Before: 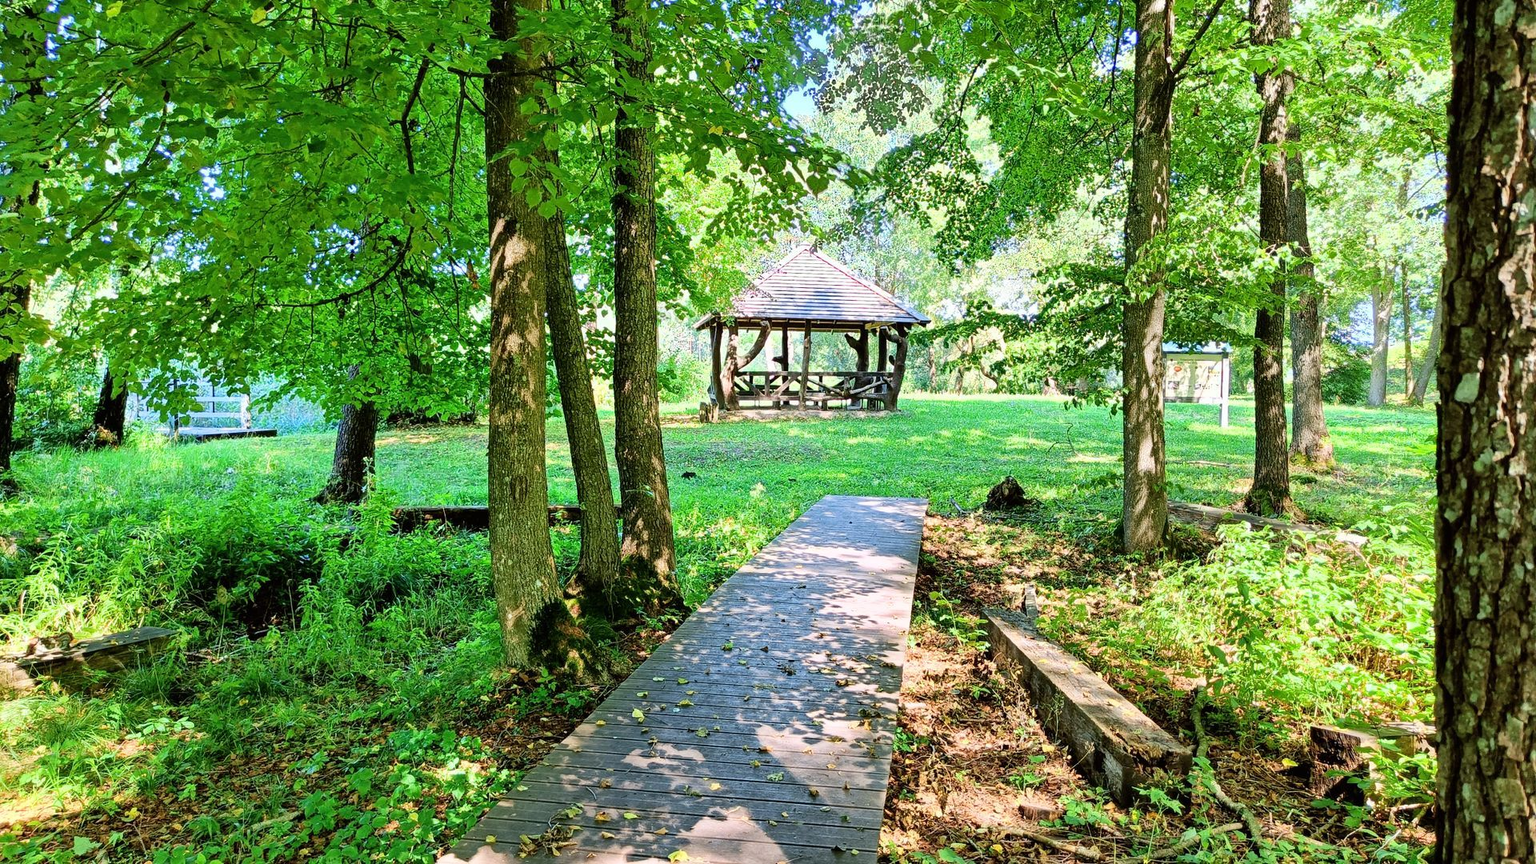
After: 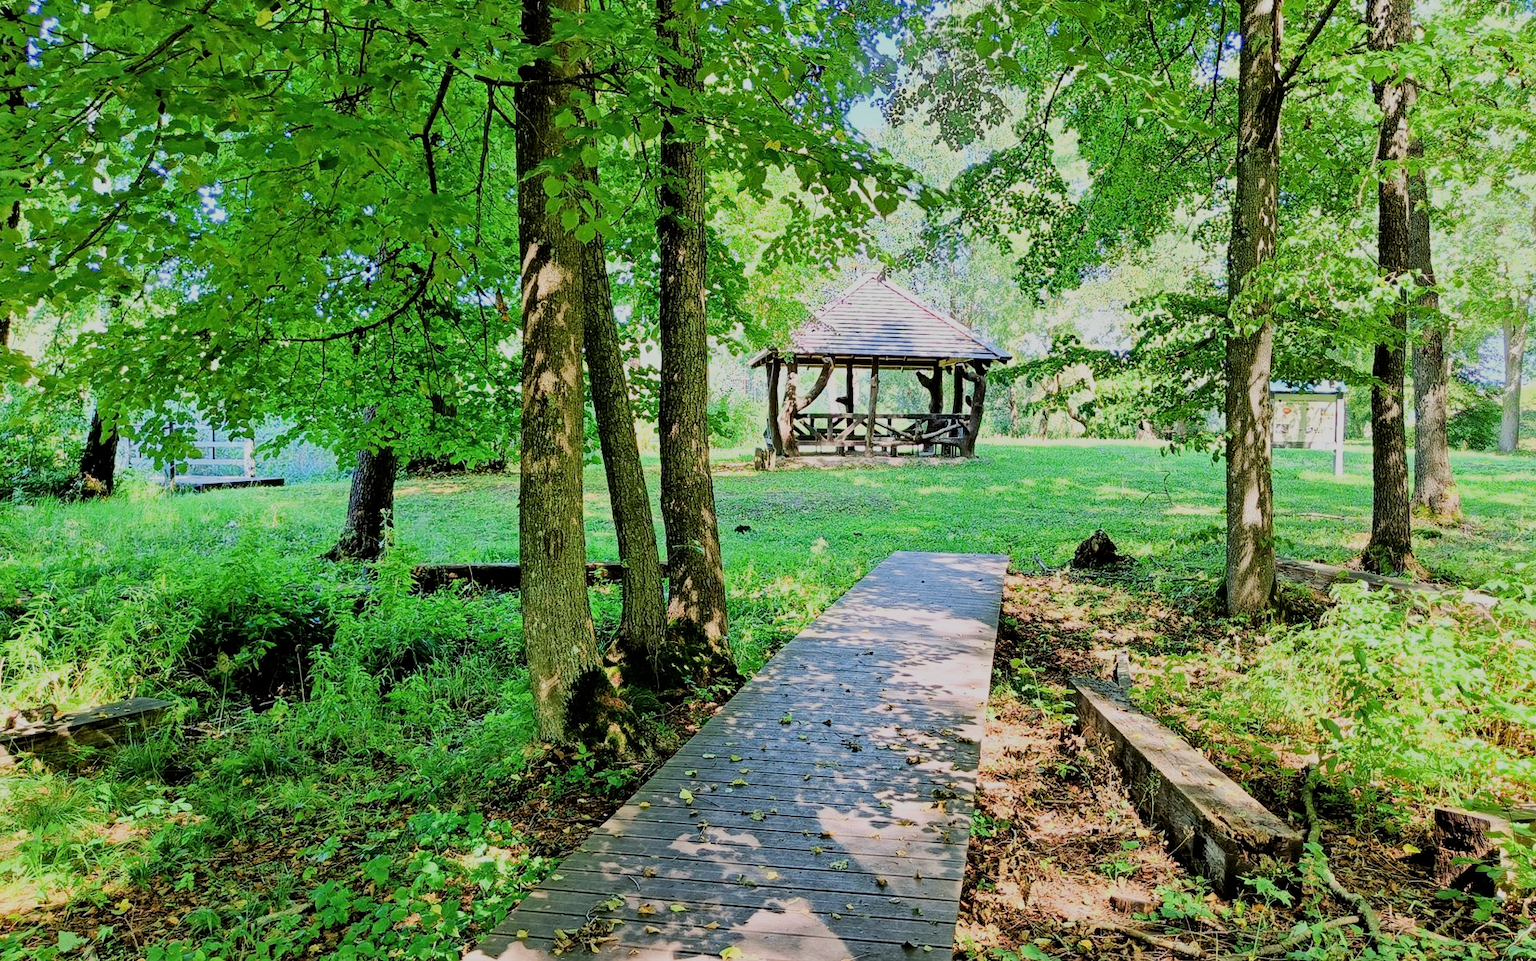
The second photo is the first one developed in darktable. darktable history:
crop and rotate: left 1.415%, right 8.701%
filmic rgb: black relative exposure -7.65 EV, white relative exposure 4.56 EV, threshold 2.98 EV, hardness 3.61, enable highlight reconstruction true
shadows and highlights: shadows 37.37, highlights -28.05, highlights color adjustment 32.98%, soften with gaussian
